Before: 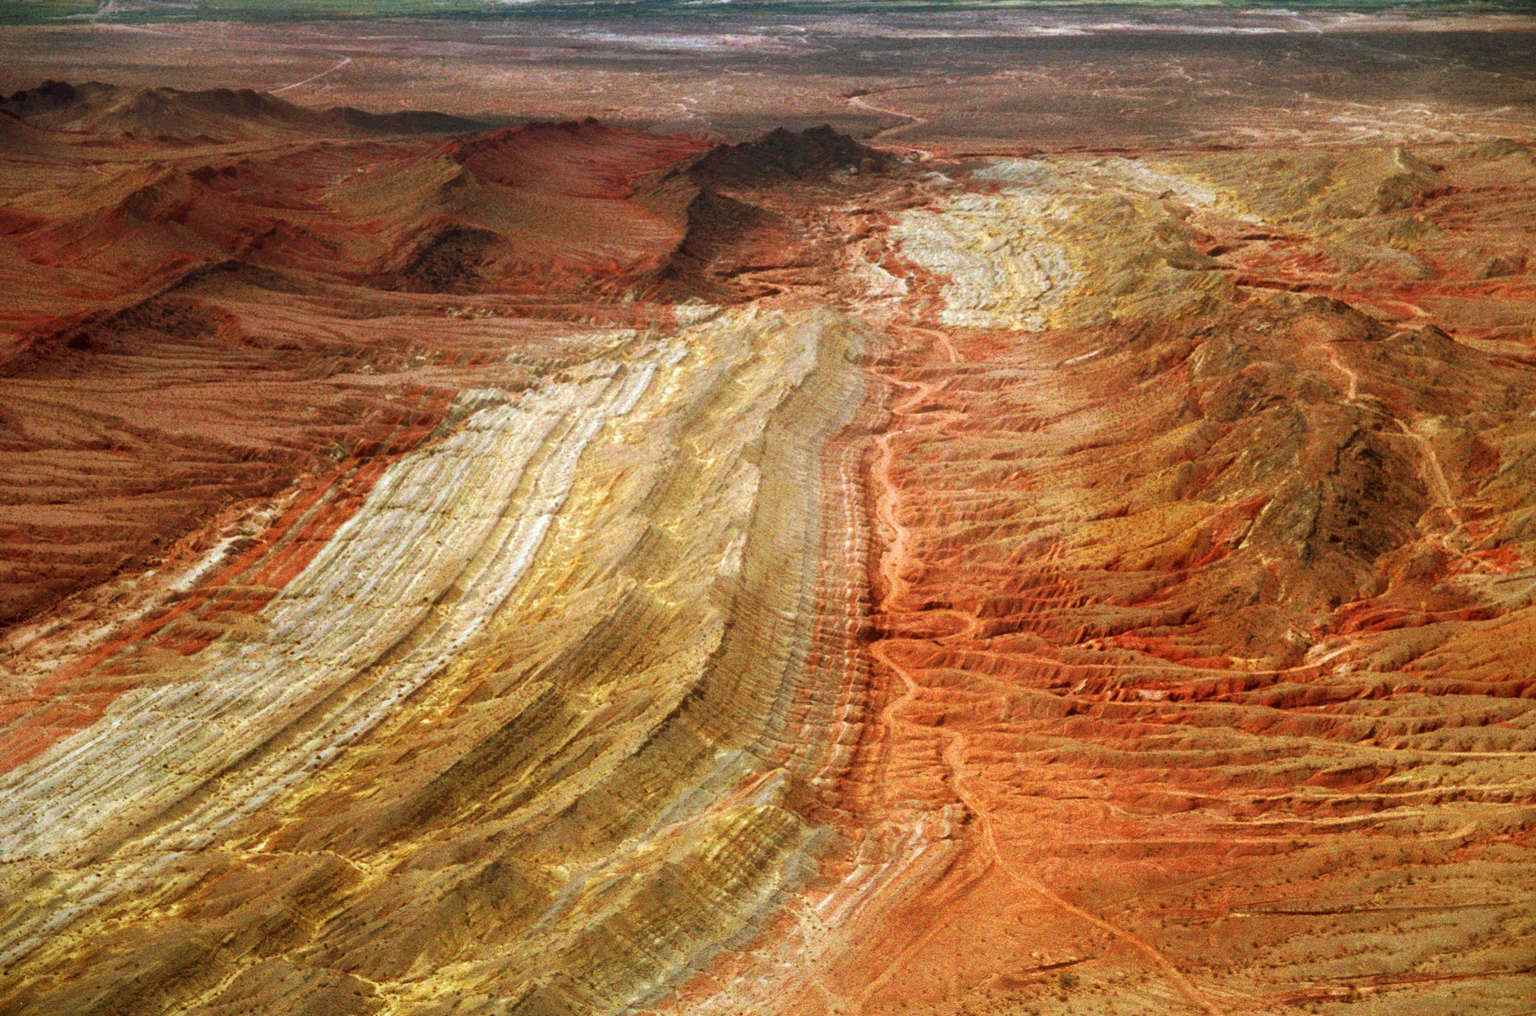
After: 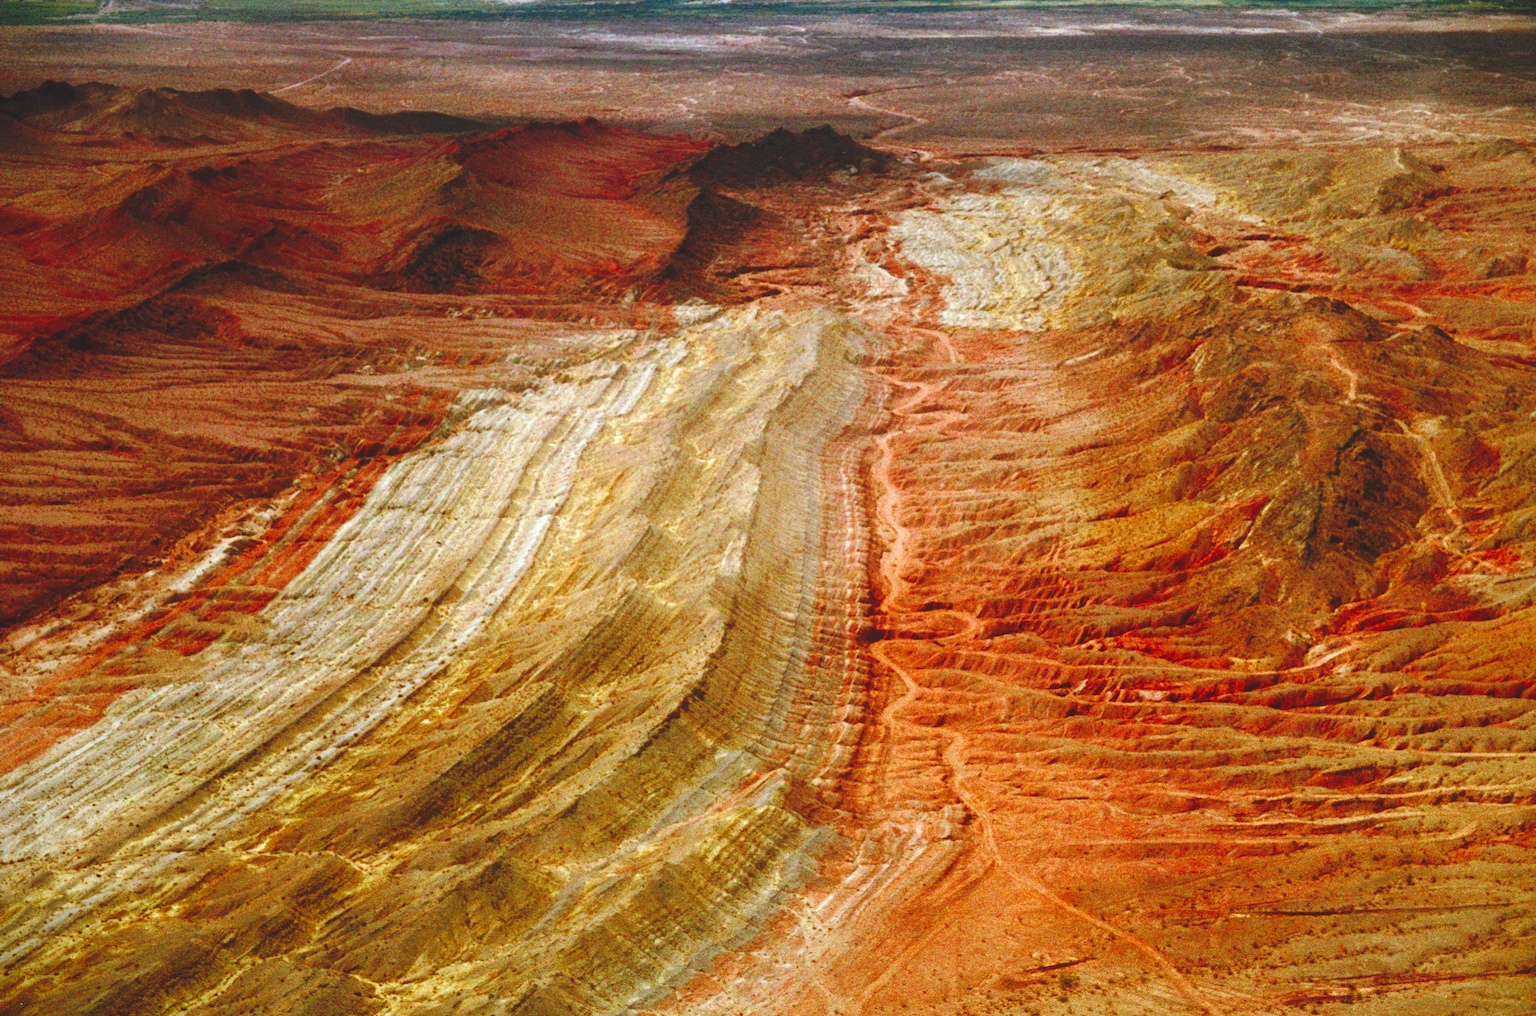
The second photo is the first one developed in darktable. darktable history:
base curve: curves: ch0 [(0, 0) (0.073, 0.04) (0.157, 0.139) (0.492, 0.492) (0.758, 0.758) (1, 1)], preserve colors none
color calibration: illuminant same as pipeline (D50), x 0.346, y 0.359, temperature 5002.42 K
exposure: black level correction -0.03, compensate highlight preservation false
color balance rgb: perceptual saturation grading › global saturation 20%, perceptual saturation grading › highlights -25%, perceptual saturation grading › shadows 25%
